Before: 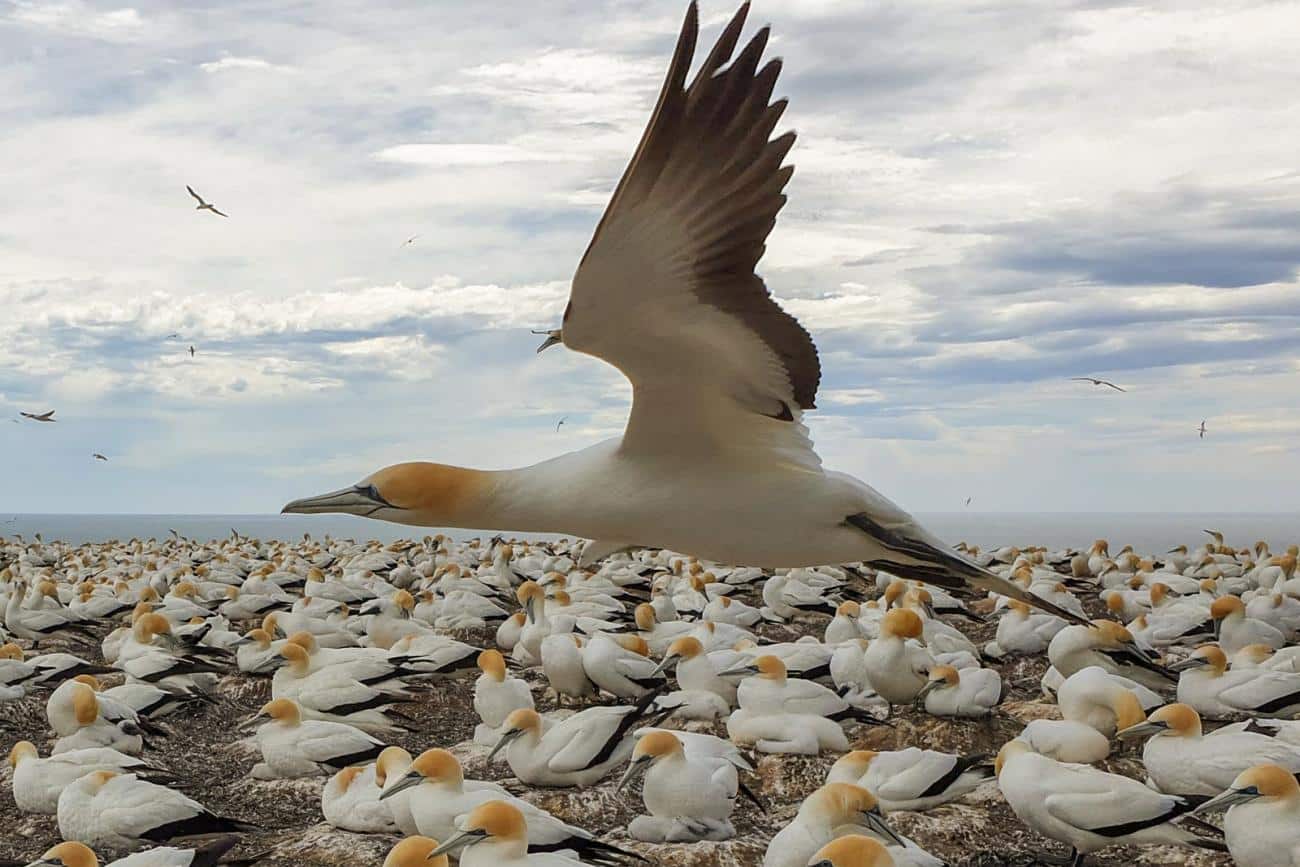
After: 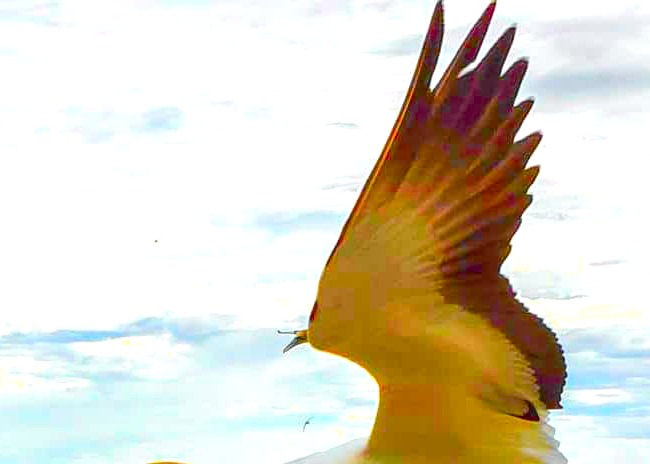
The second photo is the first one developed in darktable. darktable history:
local contrast: on, module defaults
crop: left 19.556%, right 30.401%, bottom 46.458%
exposure: black level correction 0, exposure 0.7 EV, compensate exposure bias true, compensate highlight preservation false
tone curve: curves: ch0 [(0, 0.015) (0.037, 0.032) (0.131, 0.113) (0.275, 0.26) (0.497, 0.531) (0.617, 0.663) (0.704, 0.748) (0.813, 0.842) (0.911, 0.931) (0.997, 1)]; ch1 [(0, 0) (0.301, 0.3) (0.444, 0.438) (0.493, 0.494) (0.501, 0.499) (0.534, 0.543) (0.582, 0.605) (0.658, 0.687) (0.746, 0.79) (1, 1)]; ch2 [(0, 0) (0.246, 0.234) (0.36, 0.356) (0.415, 0.426) (0.476, 0.492) (0.502, 0.499) (0.525, 0.513) (0.533, 0.534) (0.586, 0.598) (0.634, 0.643) (0.706, 0.717) (0.853, 0.83) (1, 0.951)], color space Lab, independent channels, preserve colors none
color correction: saturation 3
